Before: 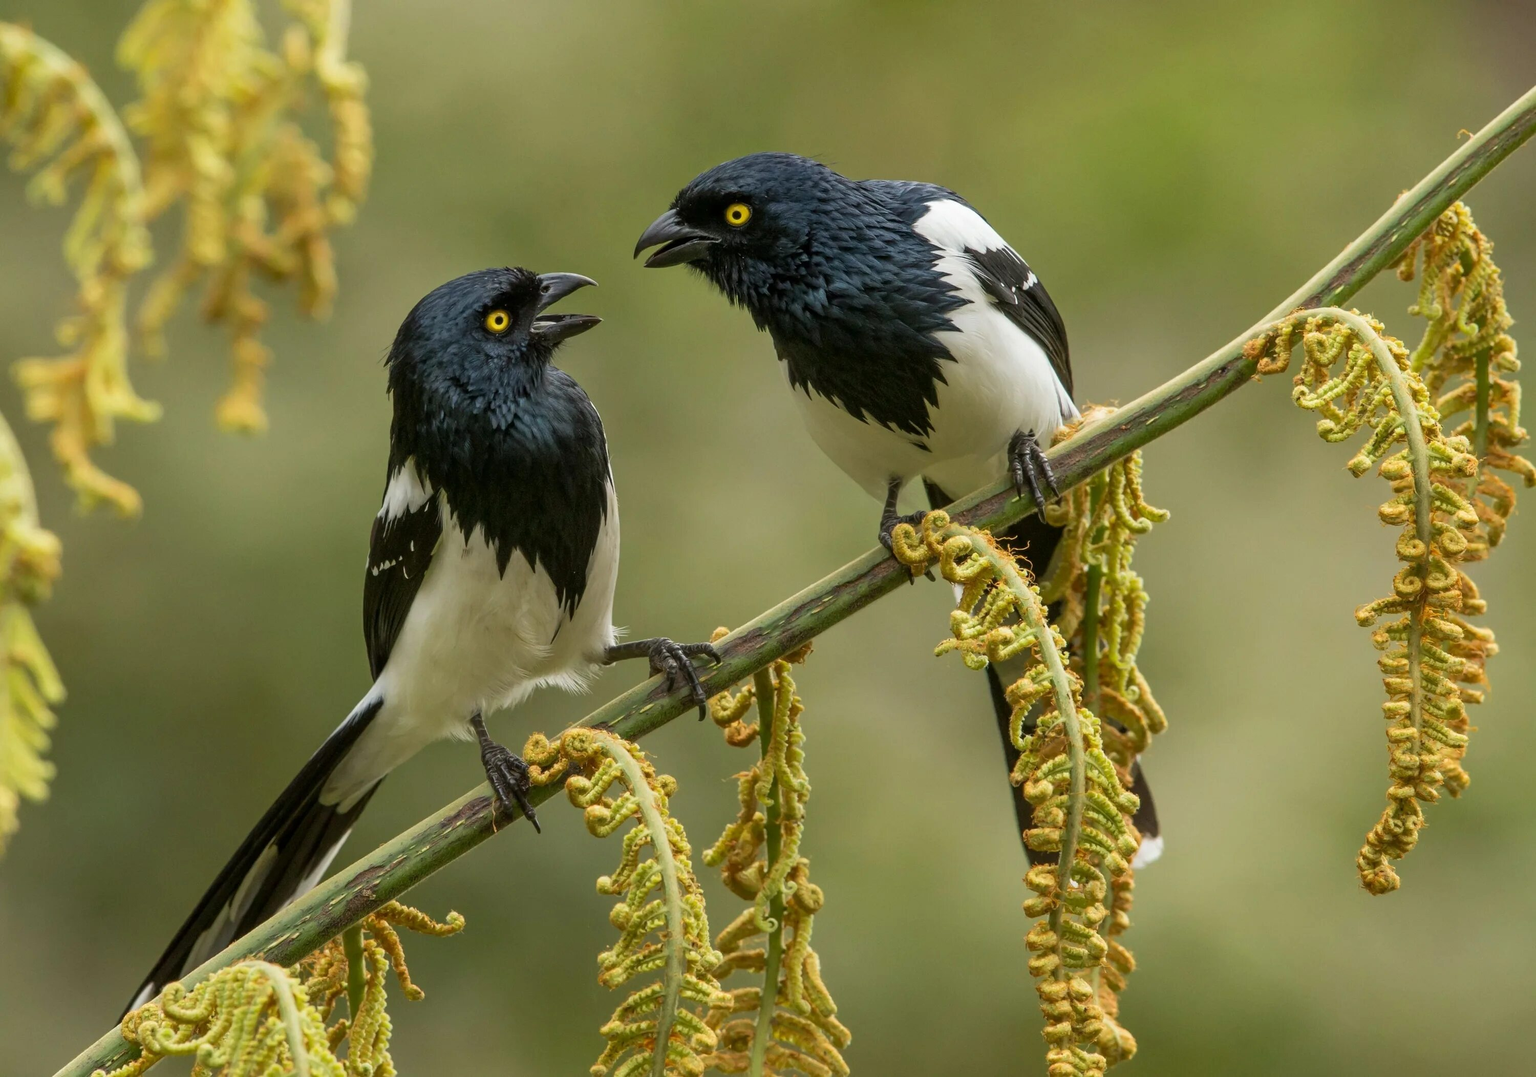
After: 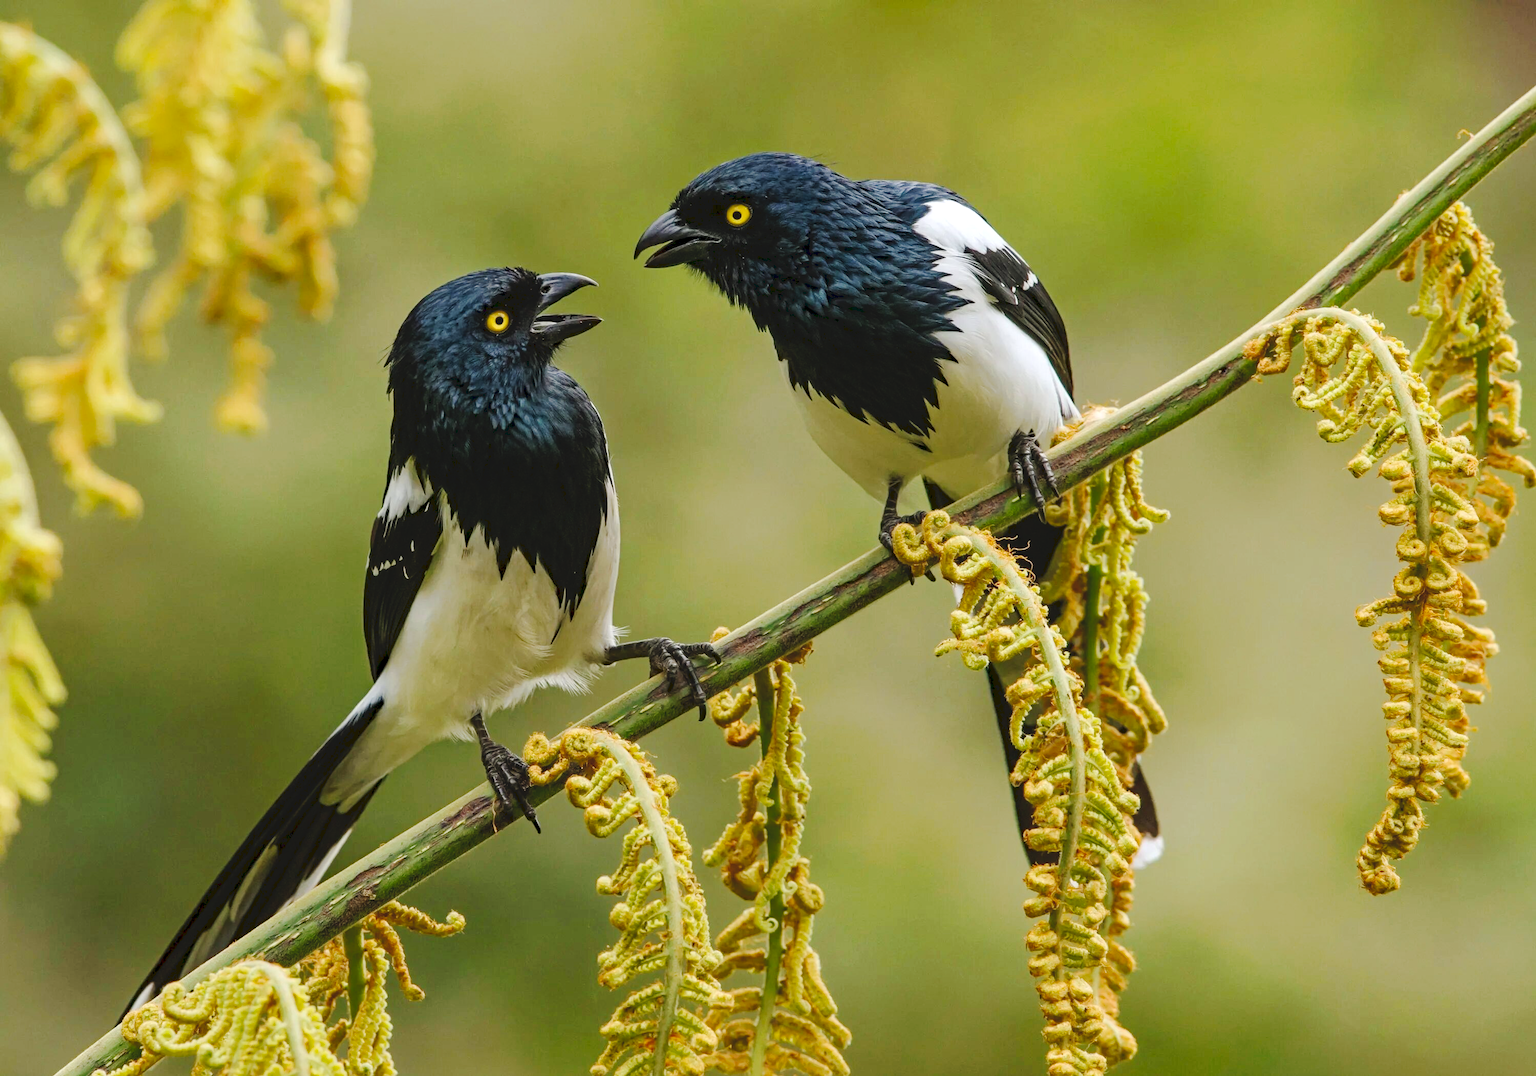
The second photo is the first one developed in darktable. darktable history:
tone curve: curves: ch0 [(0, 0) (0.003, 0.076) (0.011, 0.081) (0.025, 0.084) (0.044, 0.092) (0.069, 0.1) (0.1, 0.117) (0.136, 0.144) (0.177, 0.186) (0.224, 0.237) (0.277, 0.306) (0.335, 0.39) (0.399, 0.494) (0.468, 0.574) (0.543, 0.666) (0.623, 0.722) (0.709, 0.79) (0.801, 0.855) (0.898, 0.926) (1, 1)], preserve colors none
haze removal: strength 0.282, distance 0.251, compatibility mode true, adaptive false
